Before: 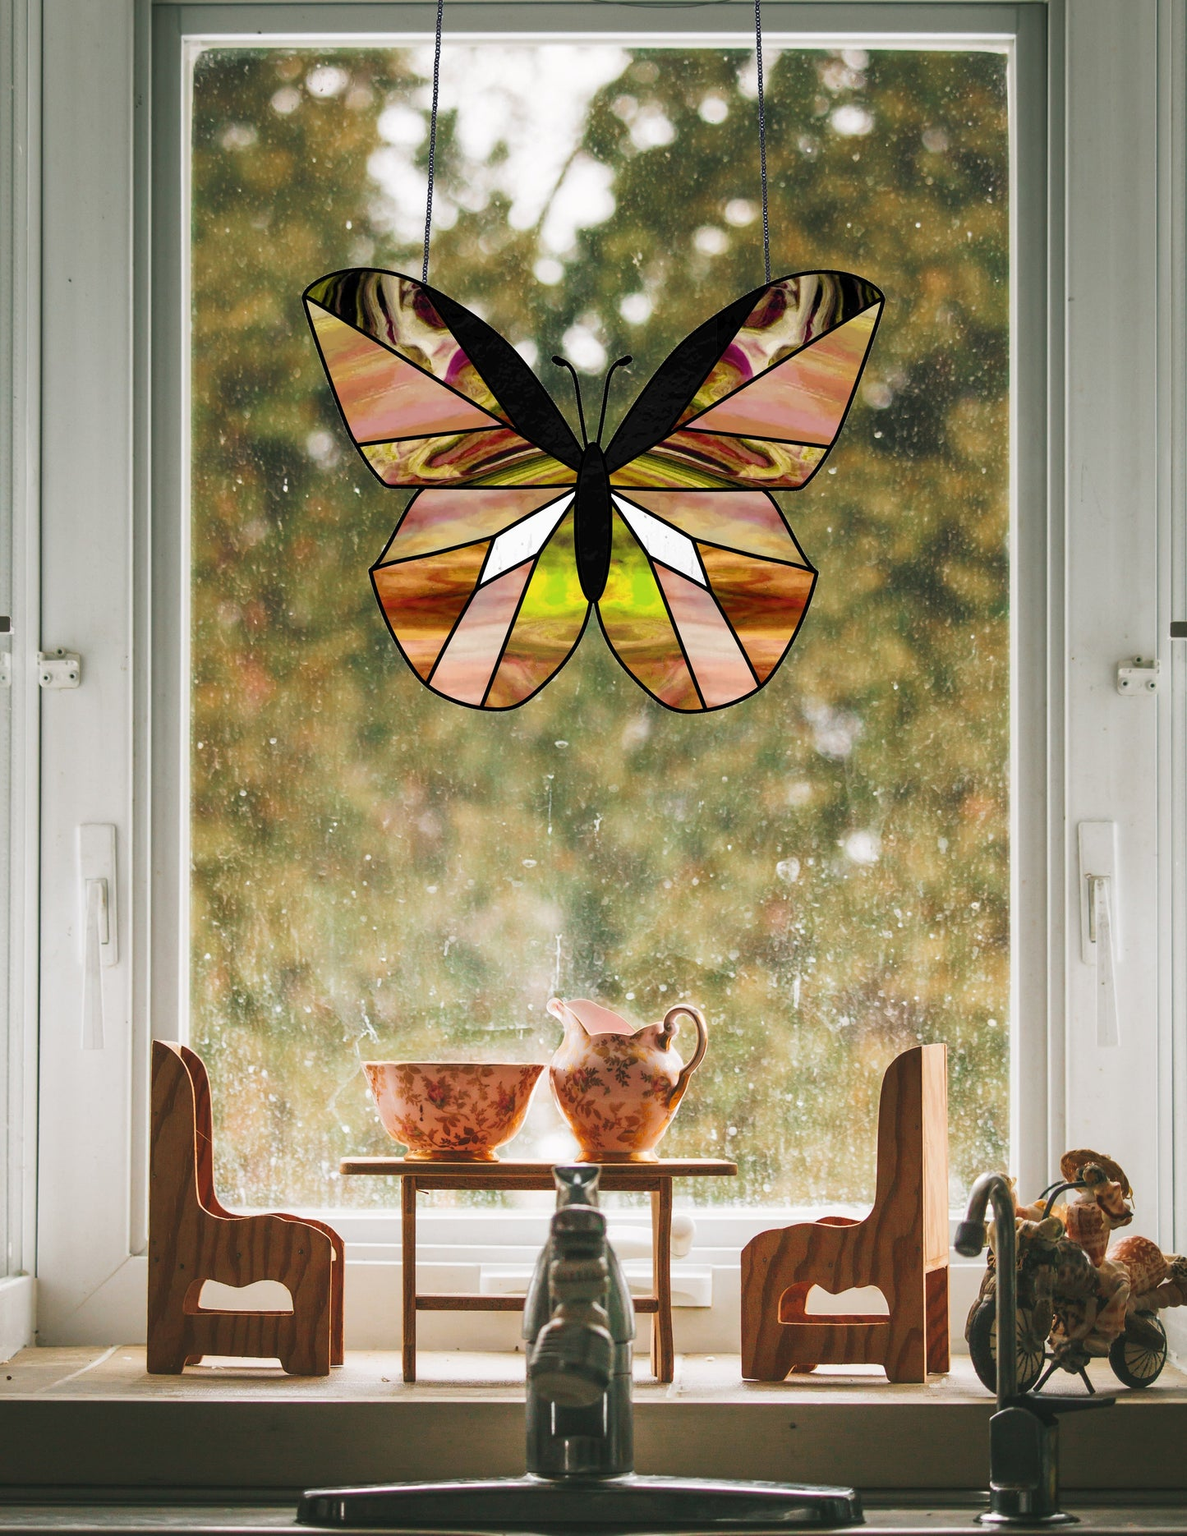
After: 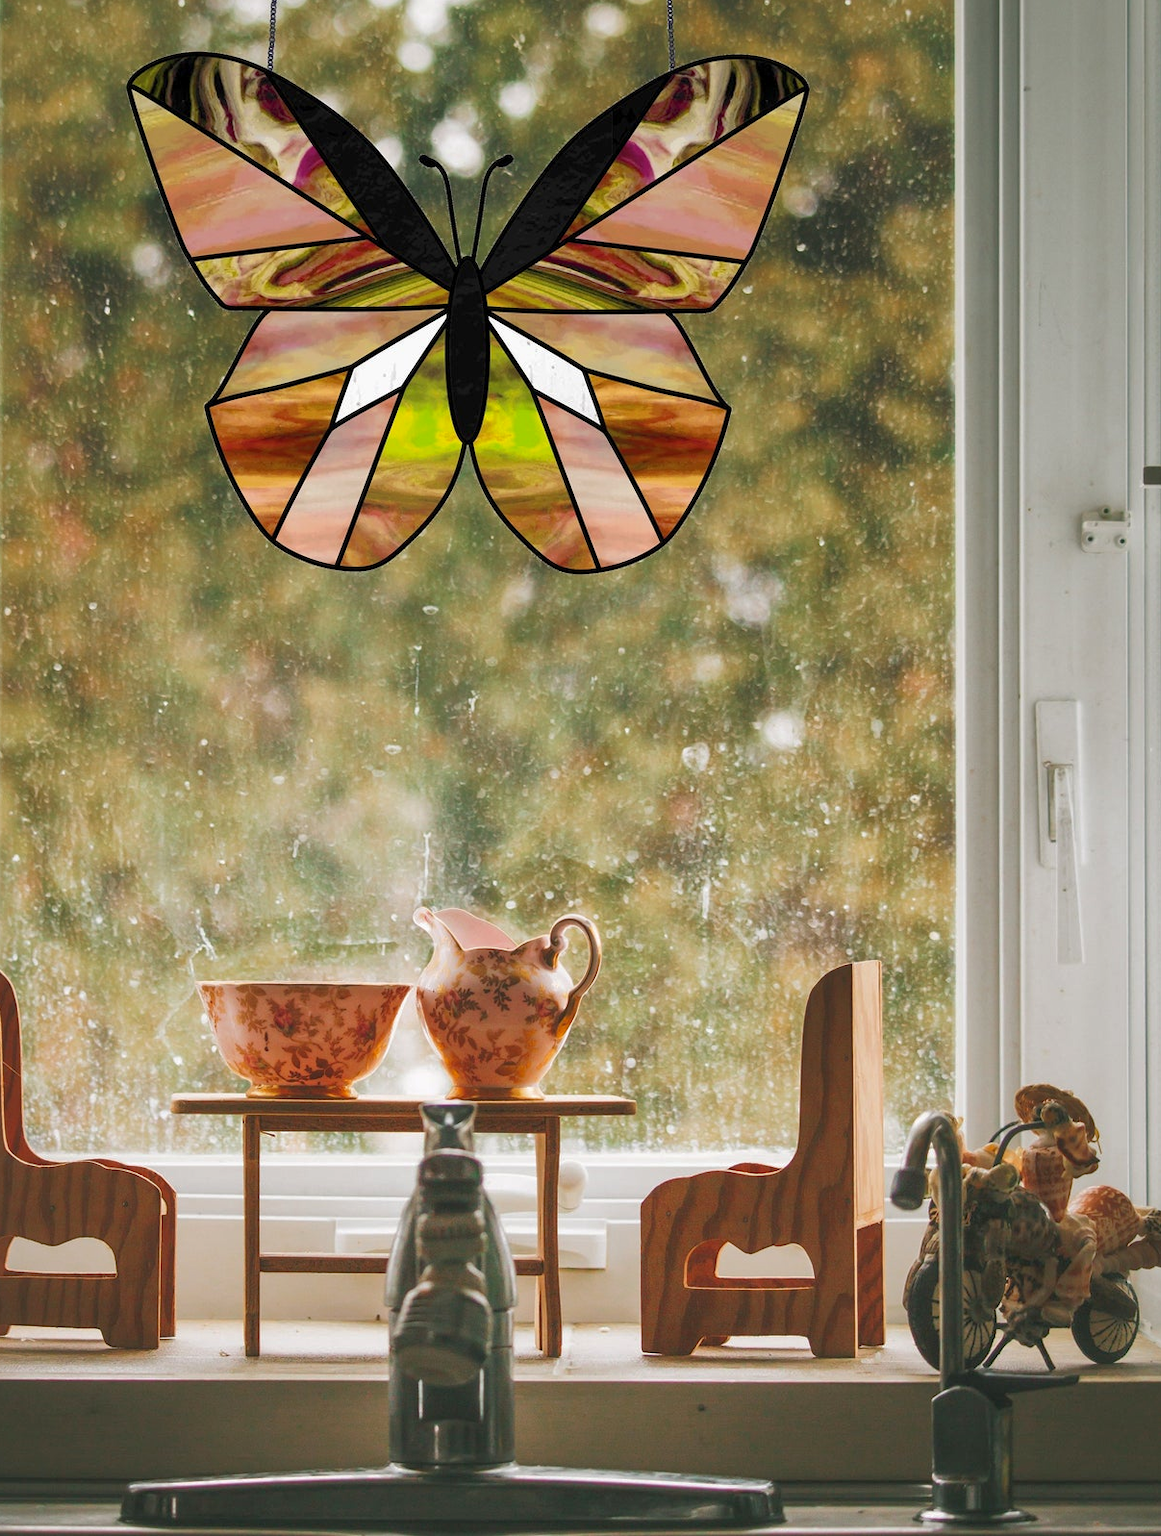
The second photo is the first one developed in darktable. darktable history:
shadows and highlights: on, module defaults
crop: left 16.349%, top 14.549%
